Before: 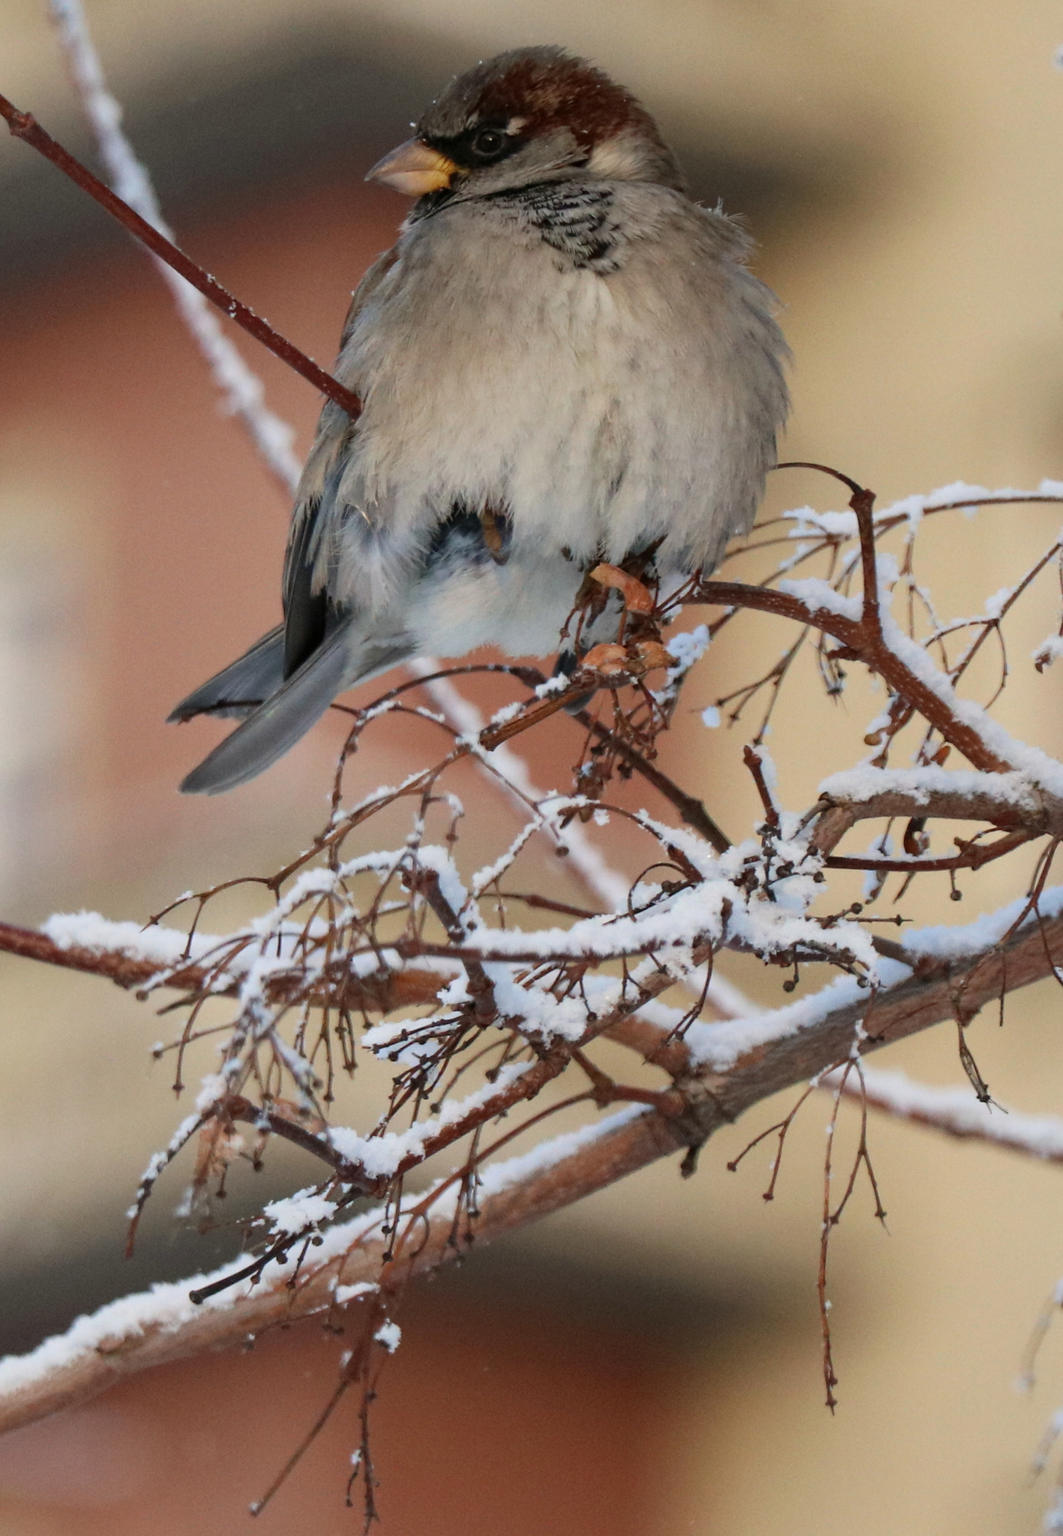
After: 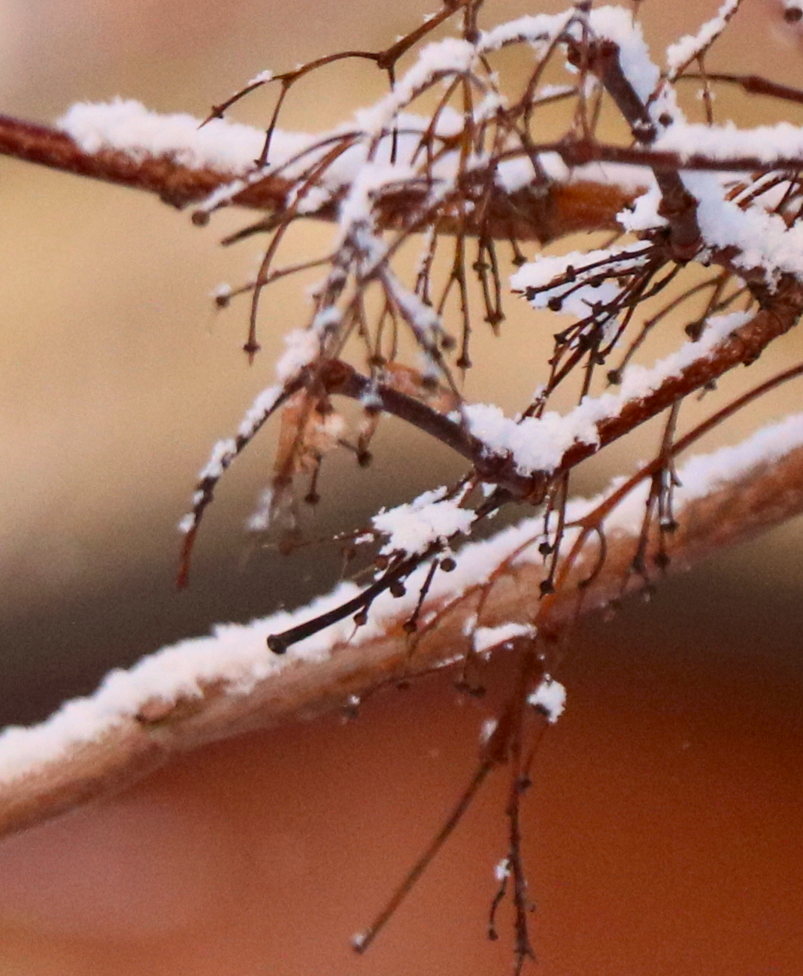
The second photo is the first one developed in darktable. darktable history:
color balance rgb: power › chroma 1.05%, power › hue 25.99°, shadows fall-off 298.056%, white fulcrum 1.99 EV, highlights fall-off 298.686%, linear chroma grading › global chroma 8.111%, perceptual saturation grading › global saturation 7.187%, perceptual saturation grading › shadows 2.932%, mask middle-gray fulcrum 99.389%, global vibrance 20%, contrast gray fulcrum 38.332%
contrast brightness saturation: contrast 0.143
crop and rotate: top 54.753%, right 46.411%, bottom 0.192%
